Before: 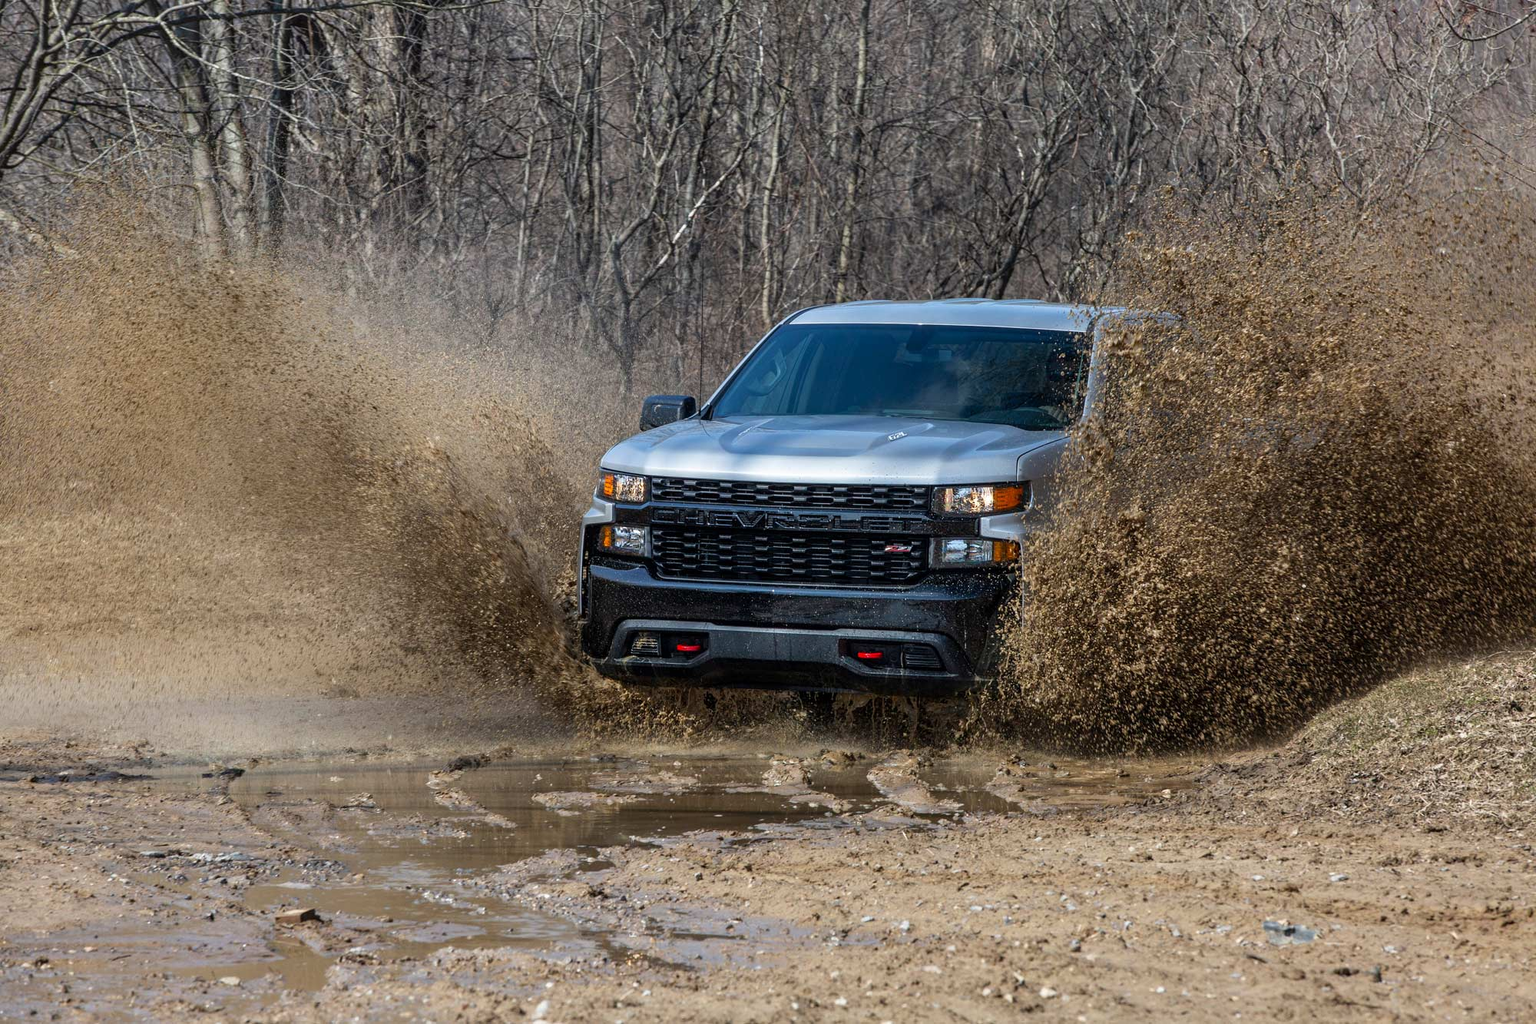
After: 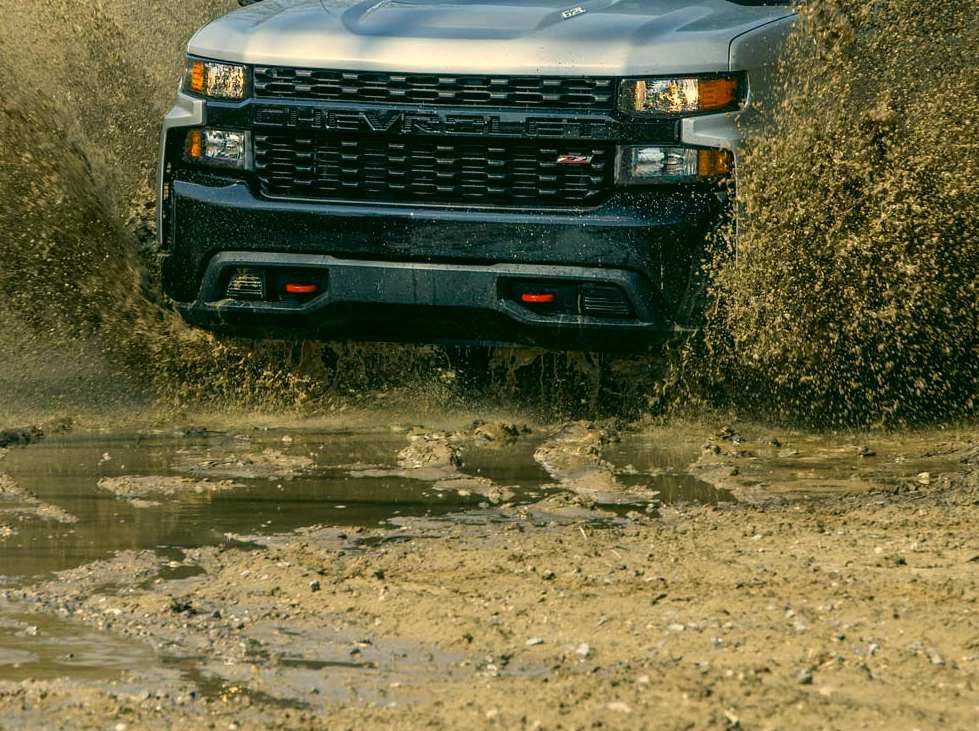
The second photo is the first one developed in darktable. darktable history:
color correction: highlights a* 5.33, highlights b* 24.92, shadows a* -15.69, shadows b* 3.75
crop: left 29.786%, top 41.671%, right 21.229%, bottom 3.472%
